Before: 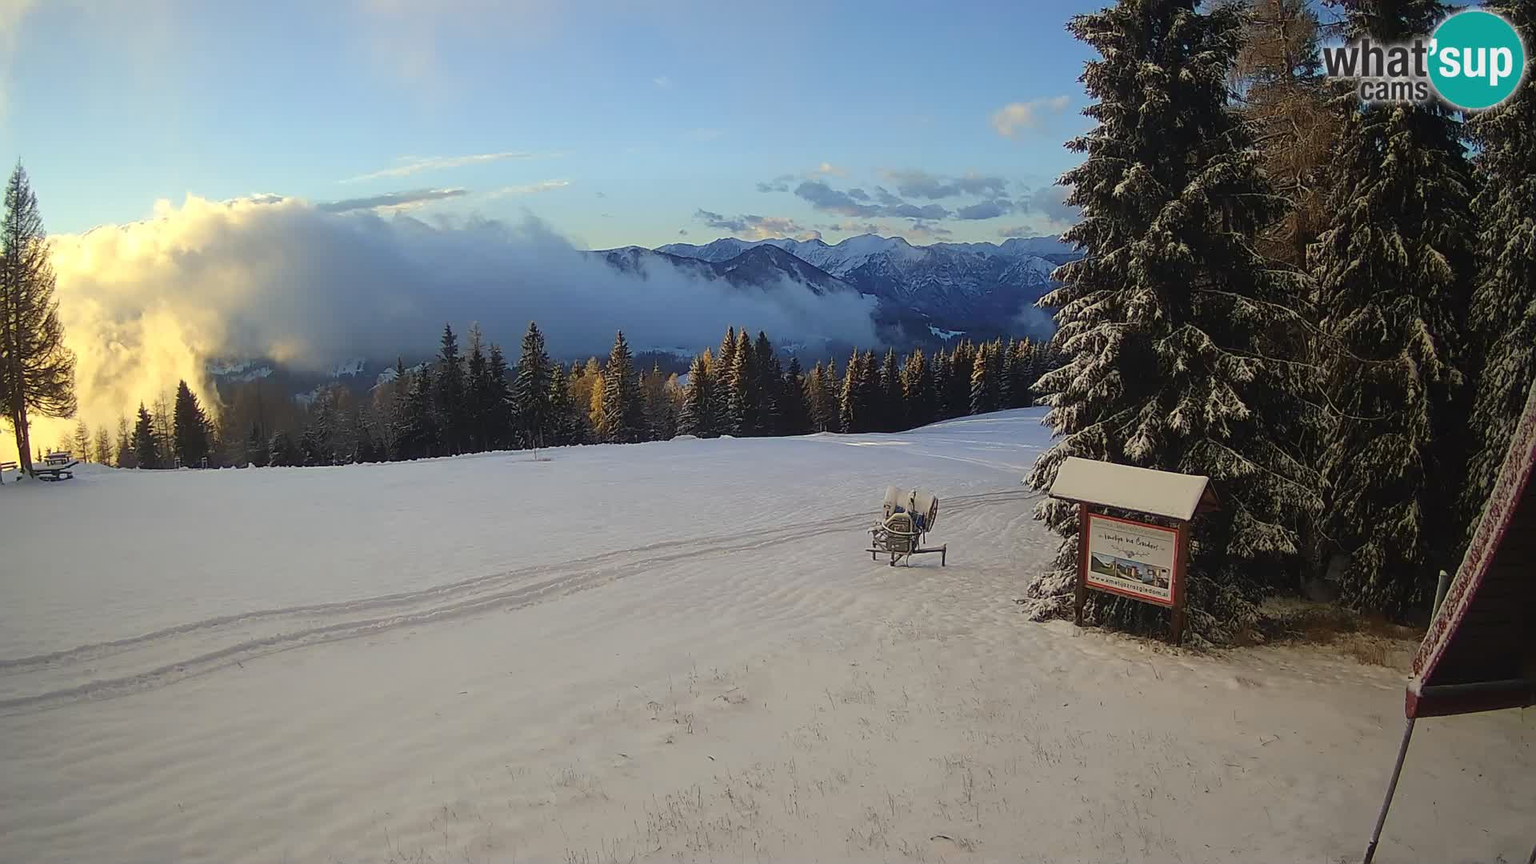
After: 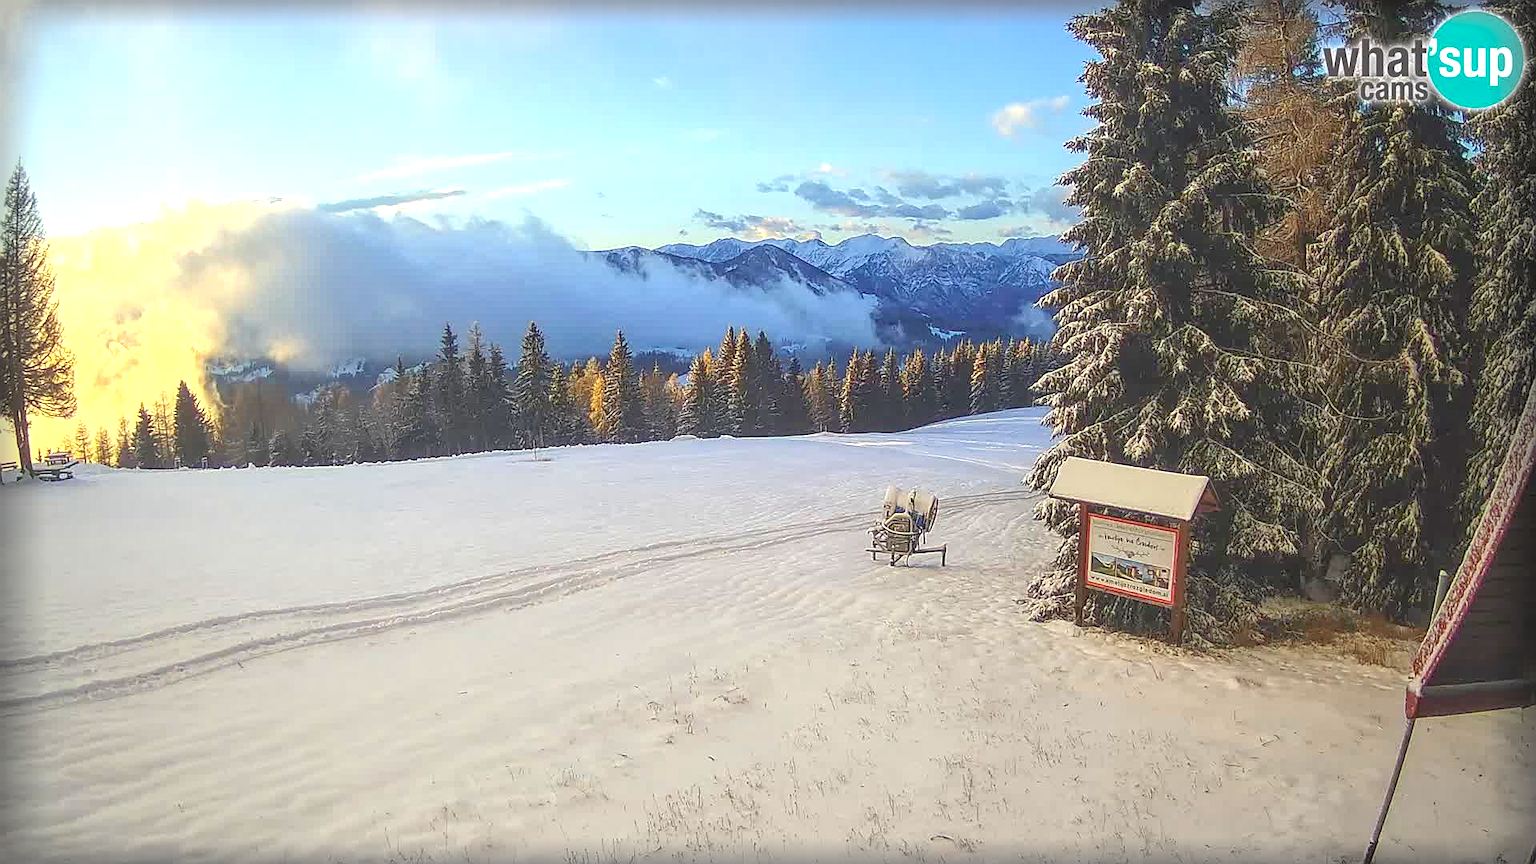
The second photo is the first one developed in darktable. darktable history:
contrast brightness saturation: contrast 0.073, brightness 0.074, saturation 0.176
sharpen: radius 1.018
tone equalizer: -8 EV -0.033 EV, -7 EV 0.02 EV, -6 EV -0.008 EV, -5 EV 0.004 EV, -4 EV -0.052 EV, -3 EV -0.239 EV, -2 EV -0.668 EV, -1 EV -0.974 EV, +0 EV -0.965 EV
vignetting: fall-off start 93.84%, fall-off radius 5.88%, automatic ratio true, width/height ratio 1.332, shape 0.048
local contrast: highlights 76%, shadows 55%, detail 177%, midtone range 0.212
exposure: black level correction 0, exposure 1.744 EV, compensate highlight preservation false
